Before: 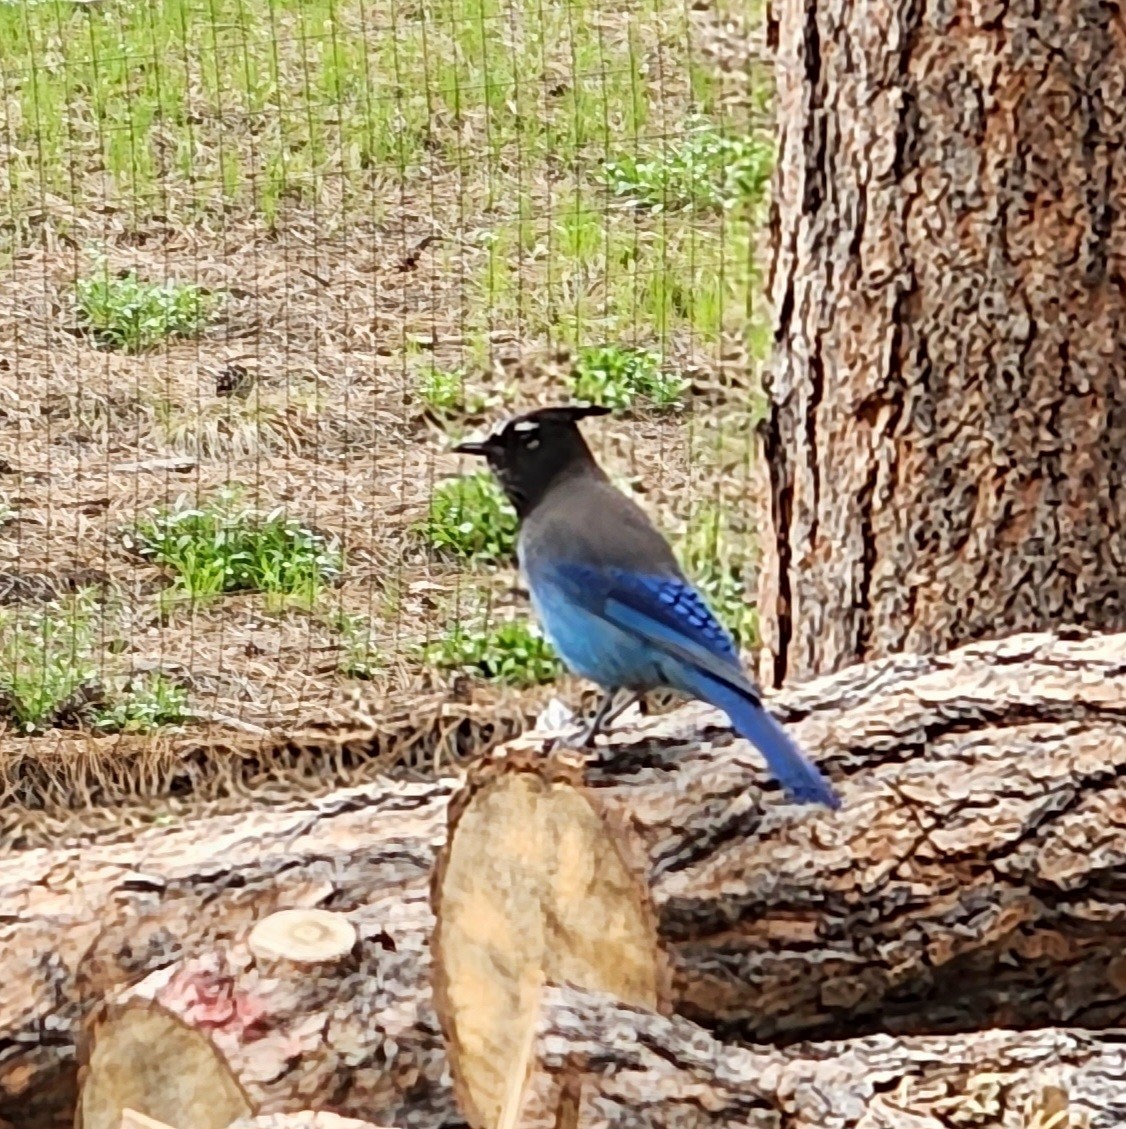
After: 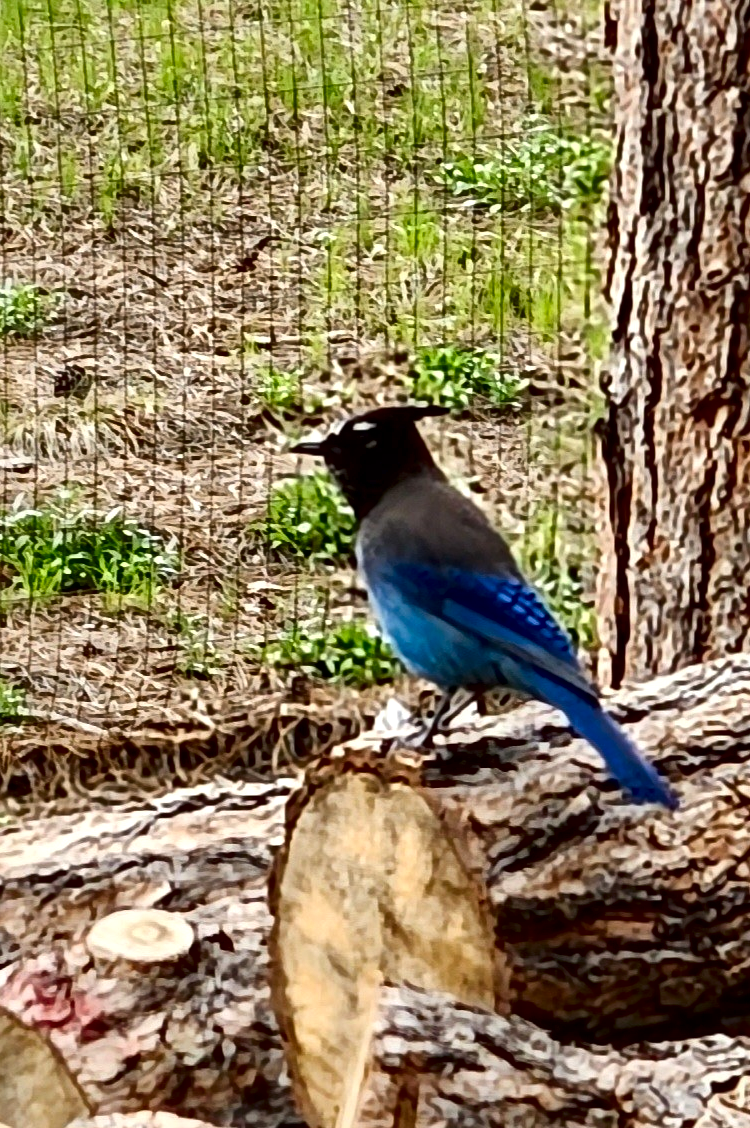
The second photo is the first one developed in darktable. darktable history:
contrast brightness saturation: contrast 0.105, brightness -0.278, saturation 0.146
crop and rotate: left 14.394%, right 18.951%
local contrast: mode bilateral grid, contrast 100, coarseness 100, detail 165%, midtone range 0.2
